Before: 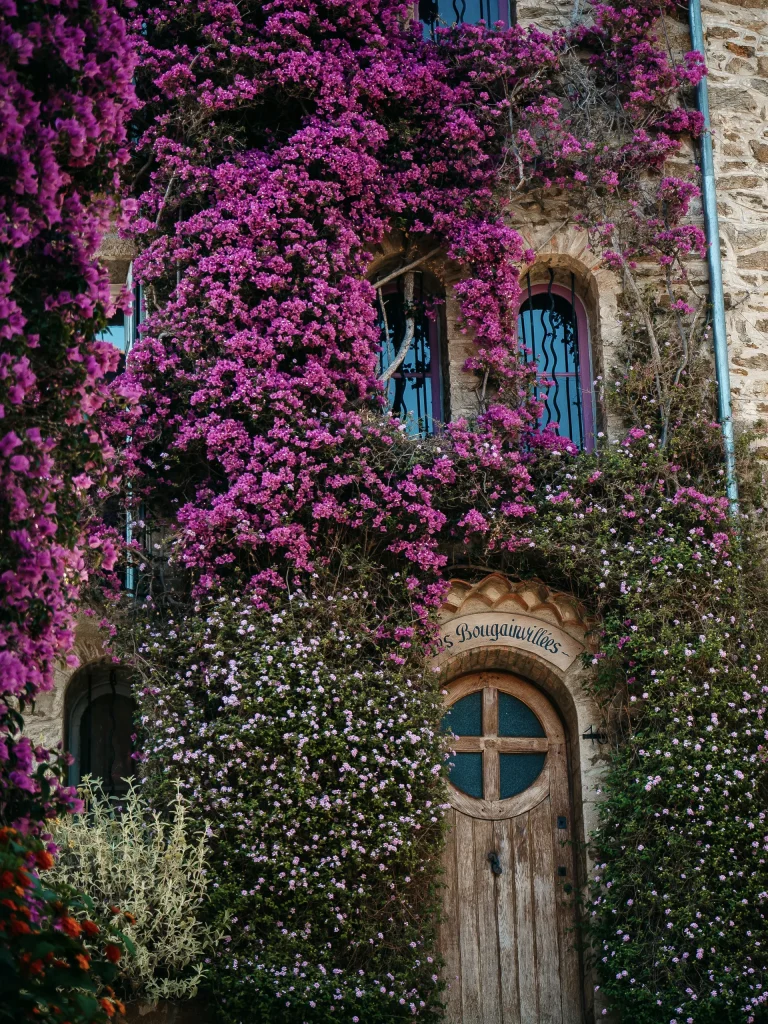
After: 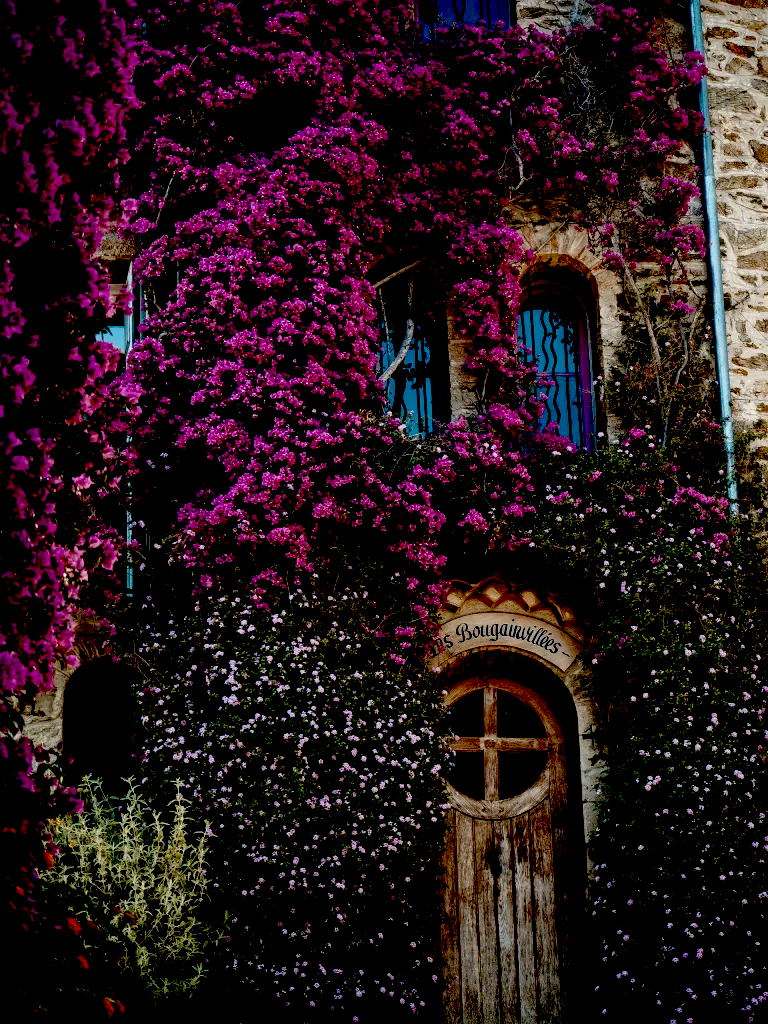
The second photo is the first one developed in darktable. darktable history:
local contrast: highlights 101%, shadows 102%, detail 119%, midtone range 0.2
exposure: black level correction 0.099, exposure -0.089 EV, compensate highlight preservation false
